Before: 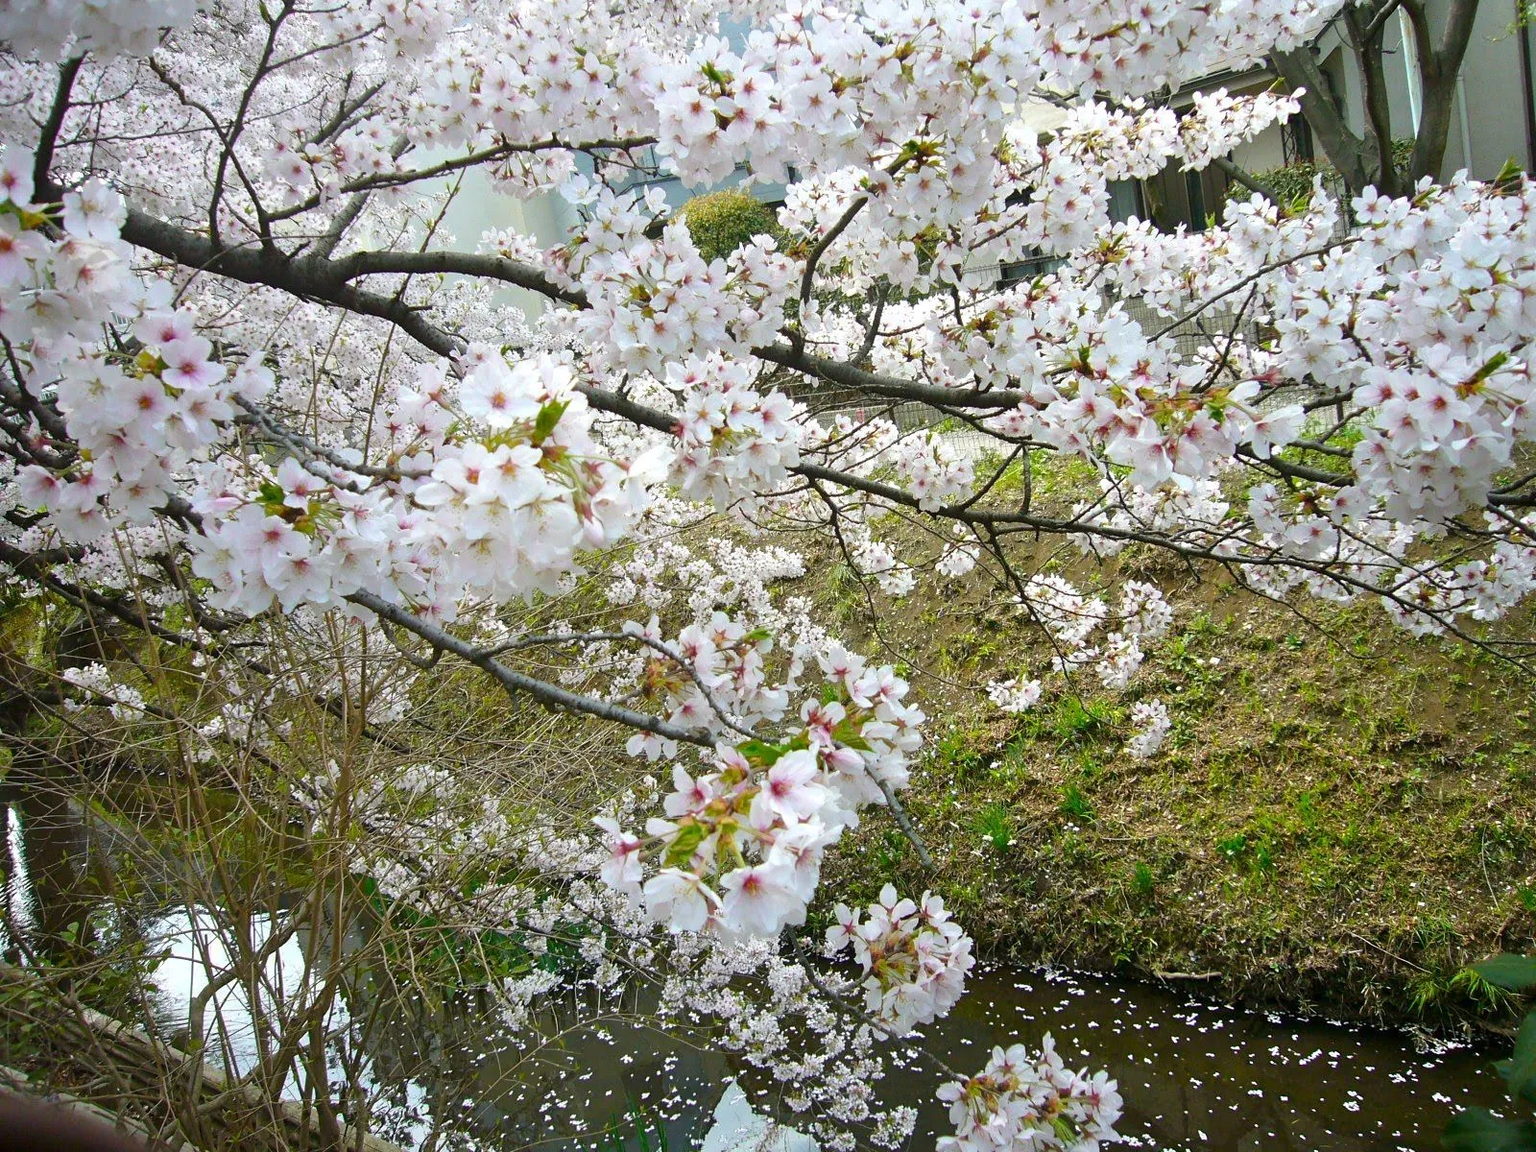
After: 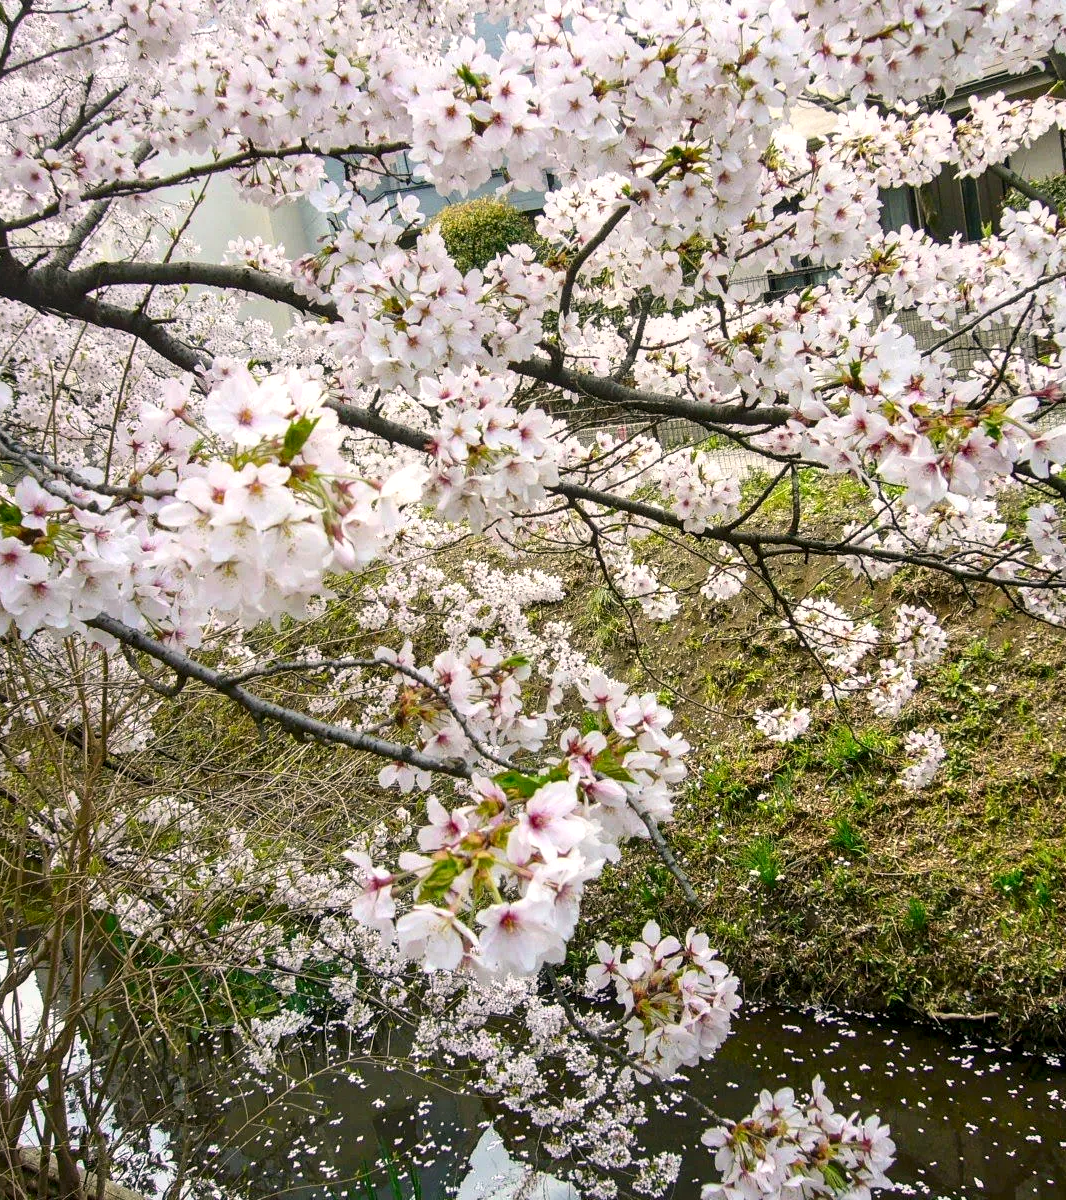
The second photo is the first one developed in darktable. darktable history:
crop: left 17.149%, right 16.217%
local contrast: detail 130%
contrast brightness saturation: contrast 0.14
color correction: highlights a* 5.82, highlights b* 4.73
